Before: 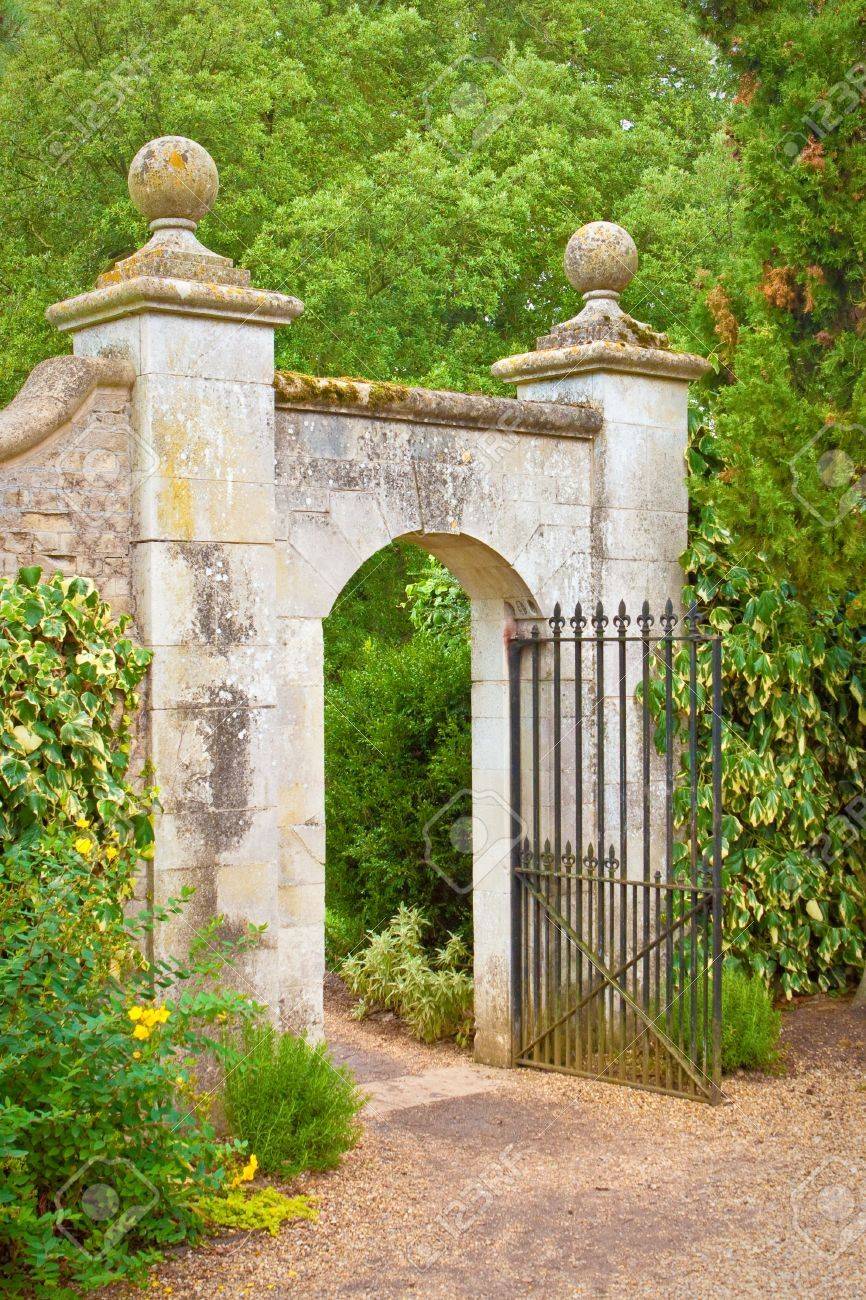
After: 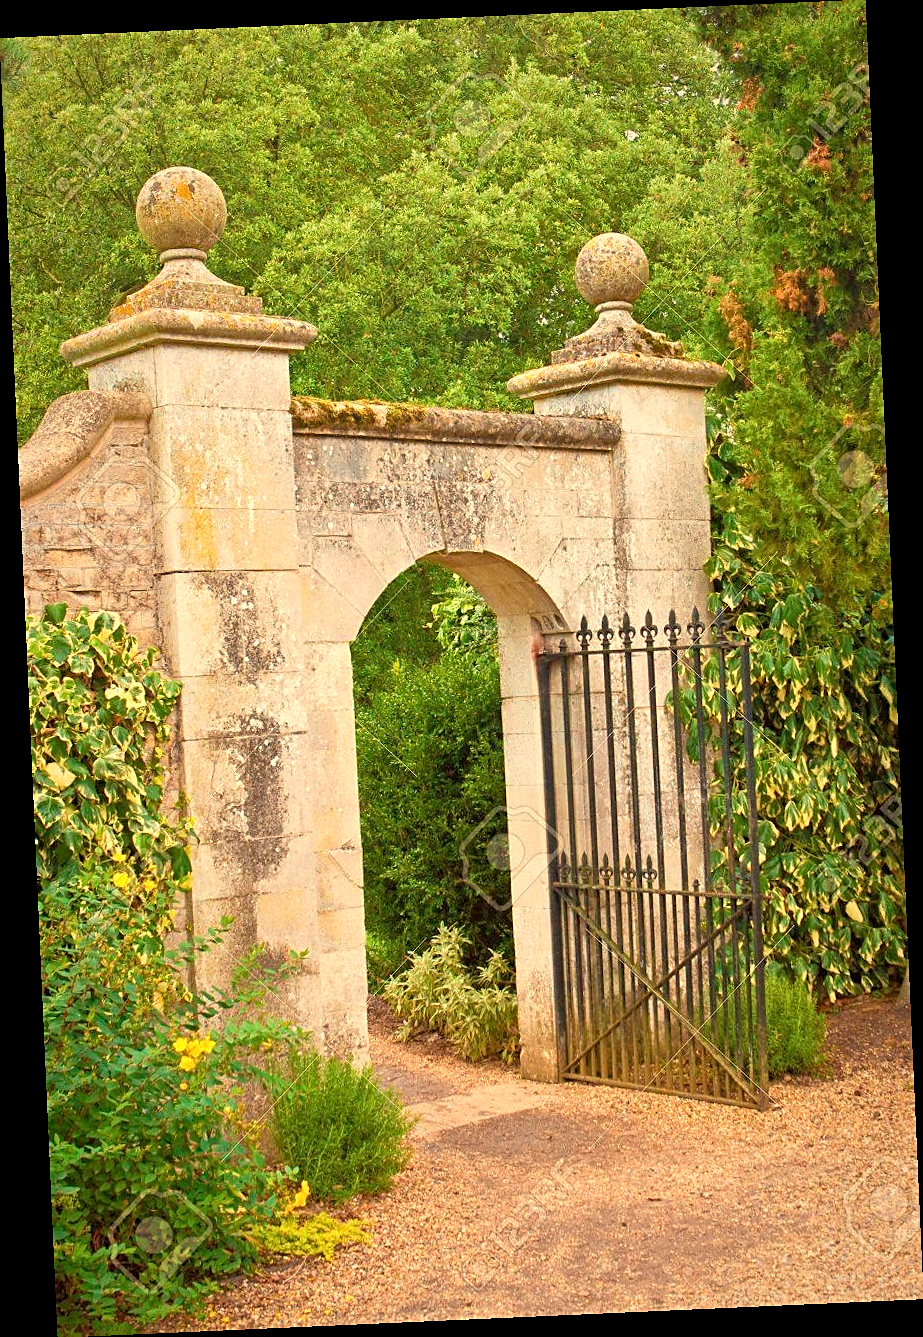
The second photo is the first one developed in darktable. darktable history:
rotate and perspective: rotation -2.56°, automatic cropping off
sharpen: on, module defaults
white balance: red 1.138, green 0.996, blue 0.812
